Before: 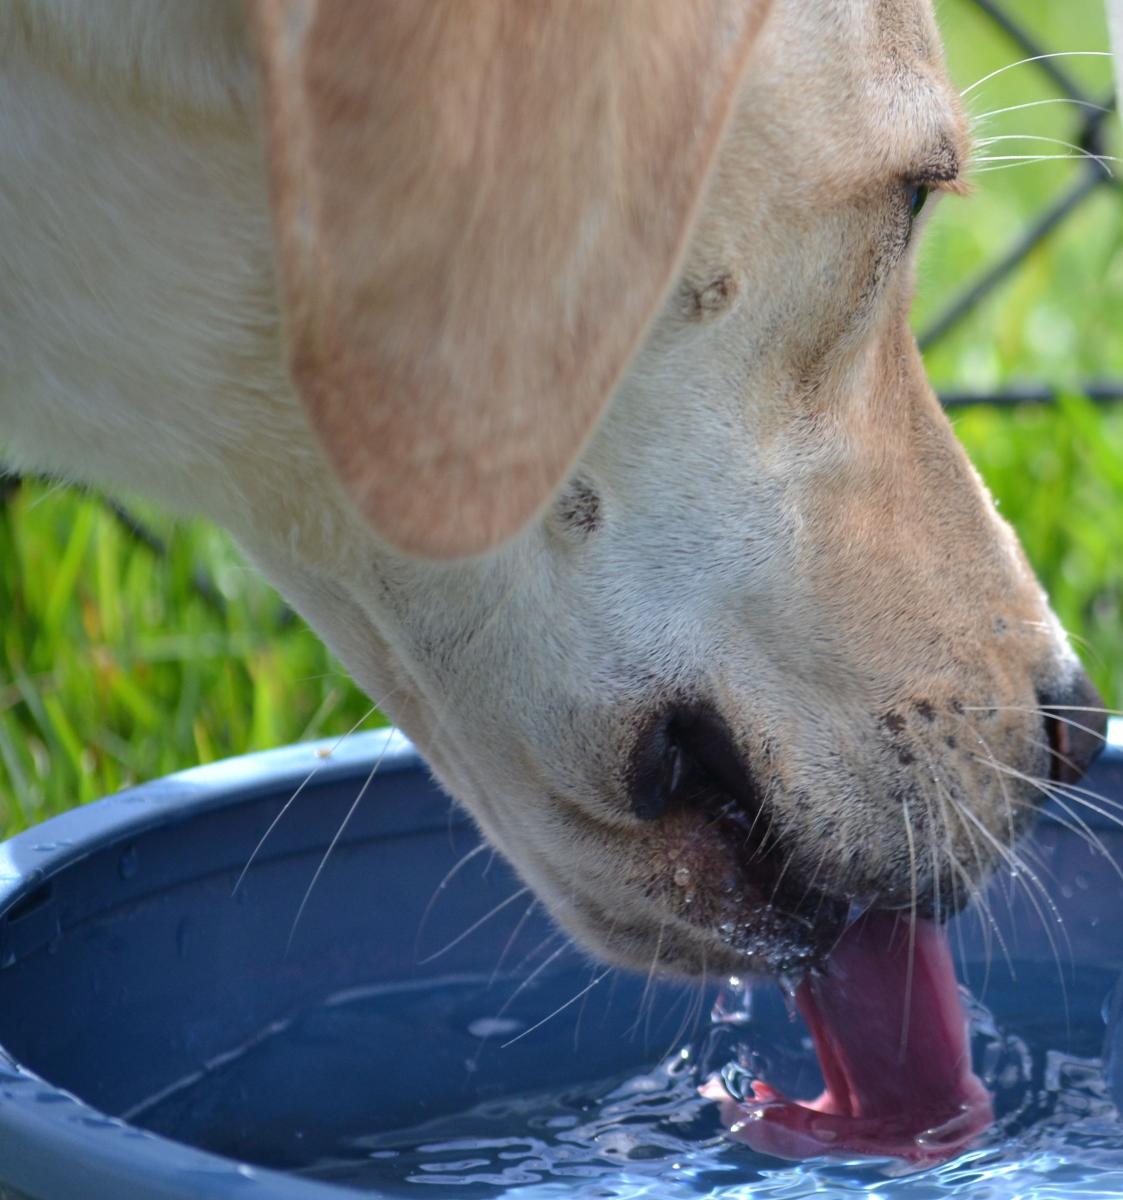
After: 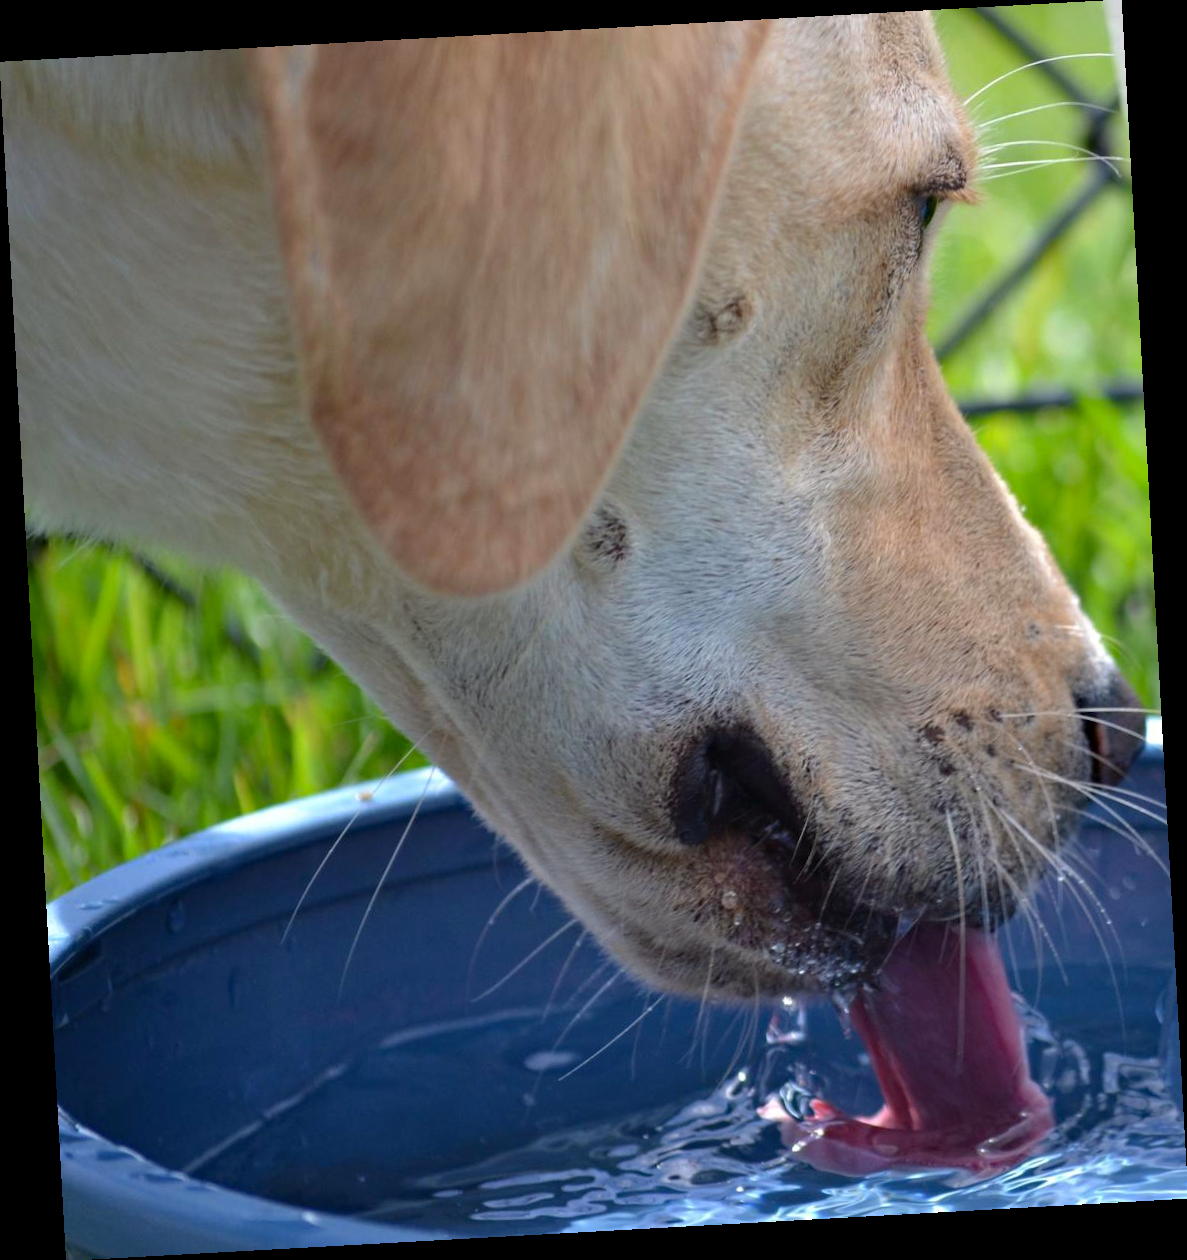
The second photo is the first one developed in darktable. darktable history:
haze removal: adaptive false
rotate and perspective: rotation -3.18°, automatic cropping off
